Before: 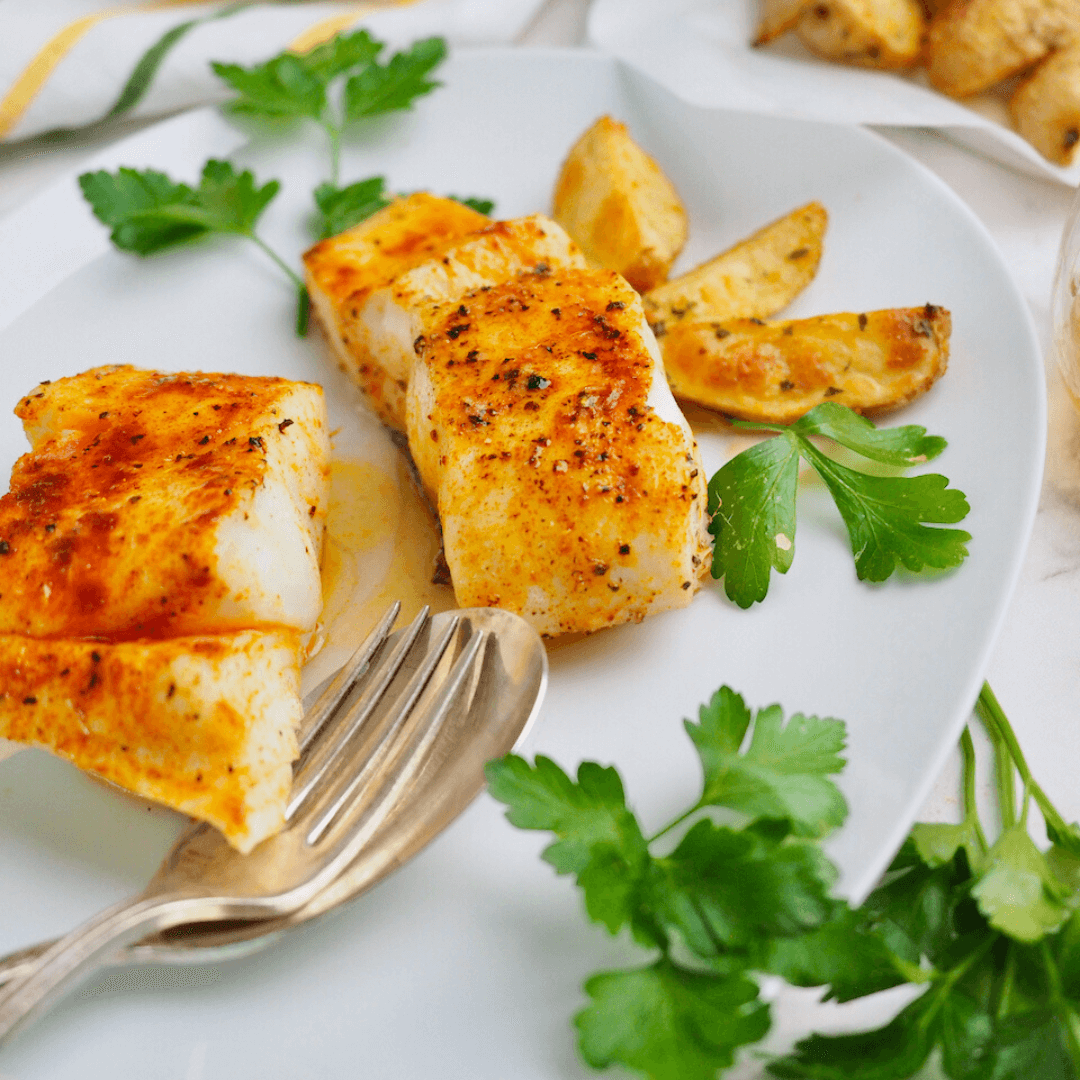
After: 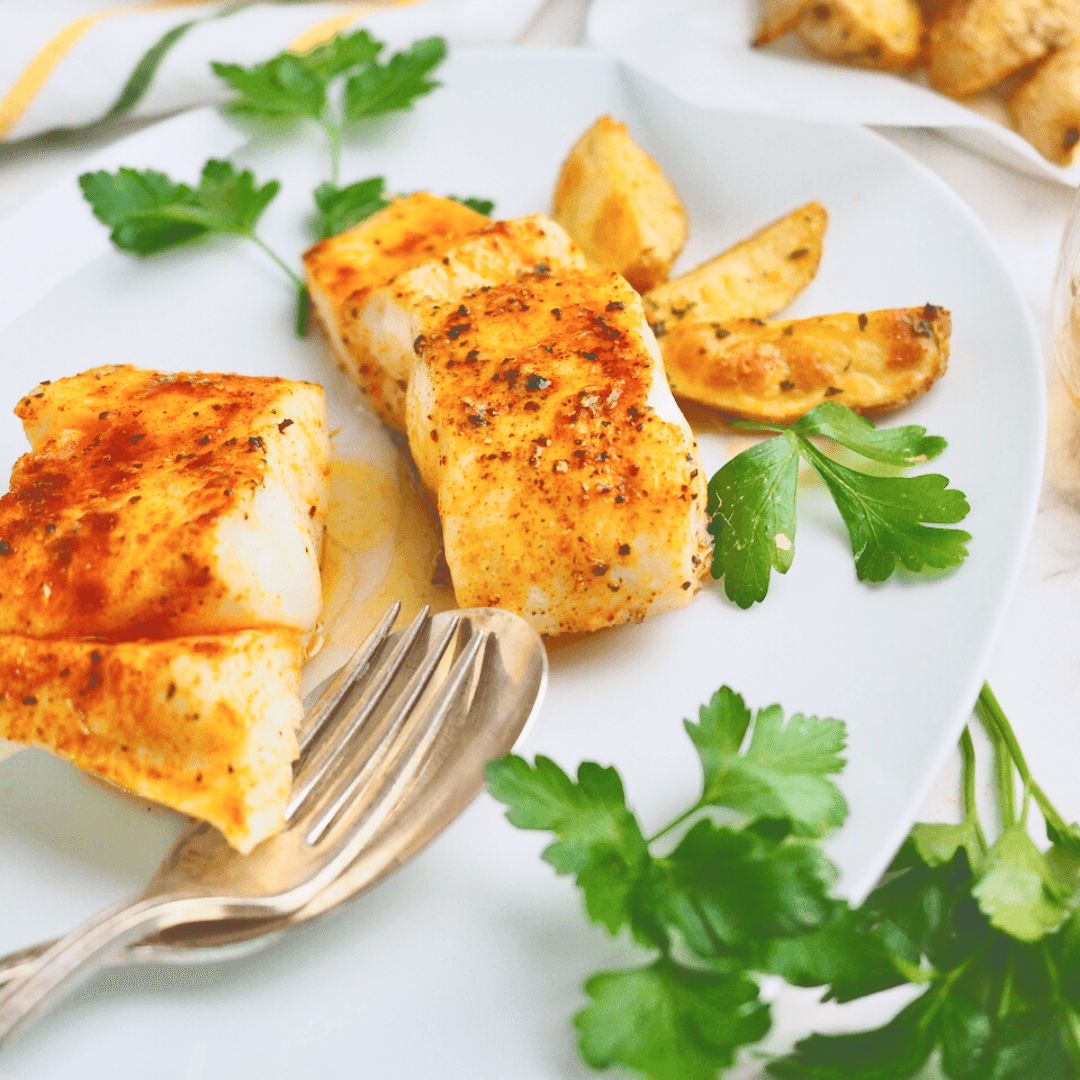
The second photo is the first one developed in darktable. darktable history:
tone curve: curves: ch0 [(0, 0) (0.003, 0.319) (0.011, 0.319) (0.025, 0.323) (0.044, 0.323) (0.069, 0.327) (0.1, 0.33) (0.136, 0.338) (0.177, 0.348) (0.224, 0.361) (0.277, 0.374) (0.335, 0.398) (0.399, 0.444) (0.468, 0.516) (0.543, 0.595) (0.623, 0.694) (0.709, 0.793) (0.801, 0.883) (0.898, 0.942) (1, 1)], color space Lab, independent channels, preserve colors none
color correction: highlights a* 0.033, highlights b* -0.392
